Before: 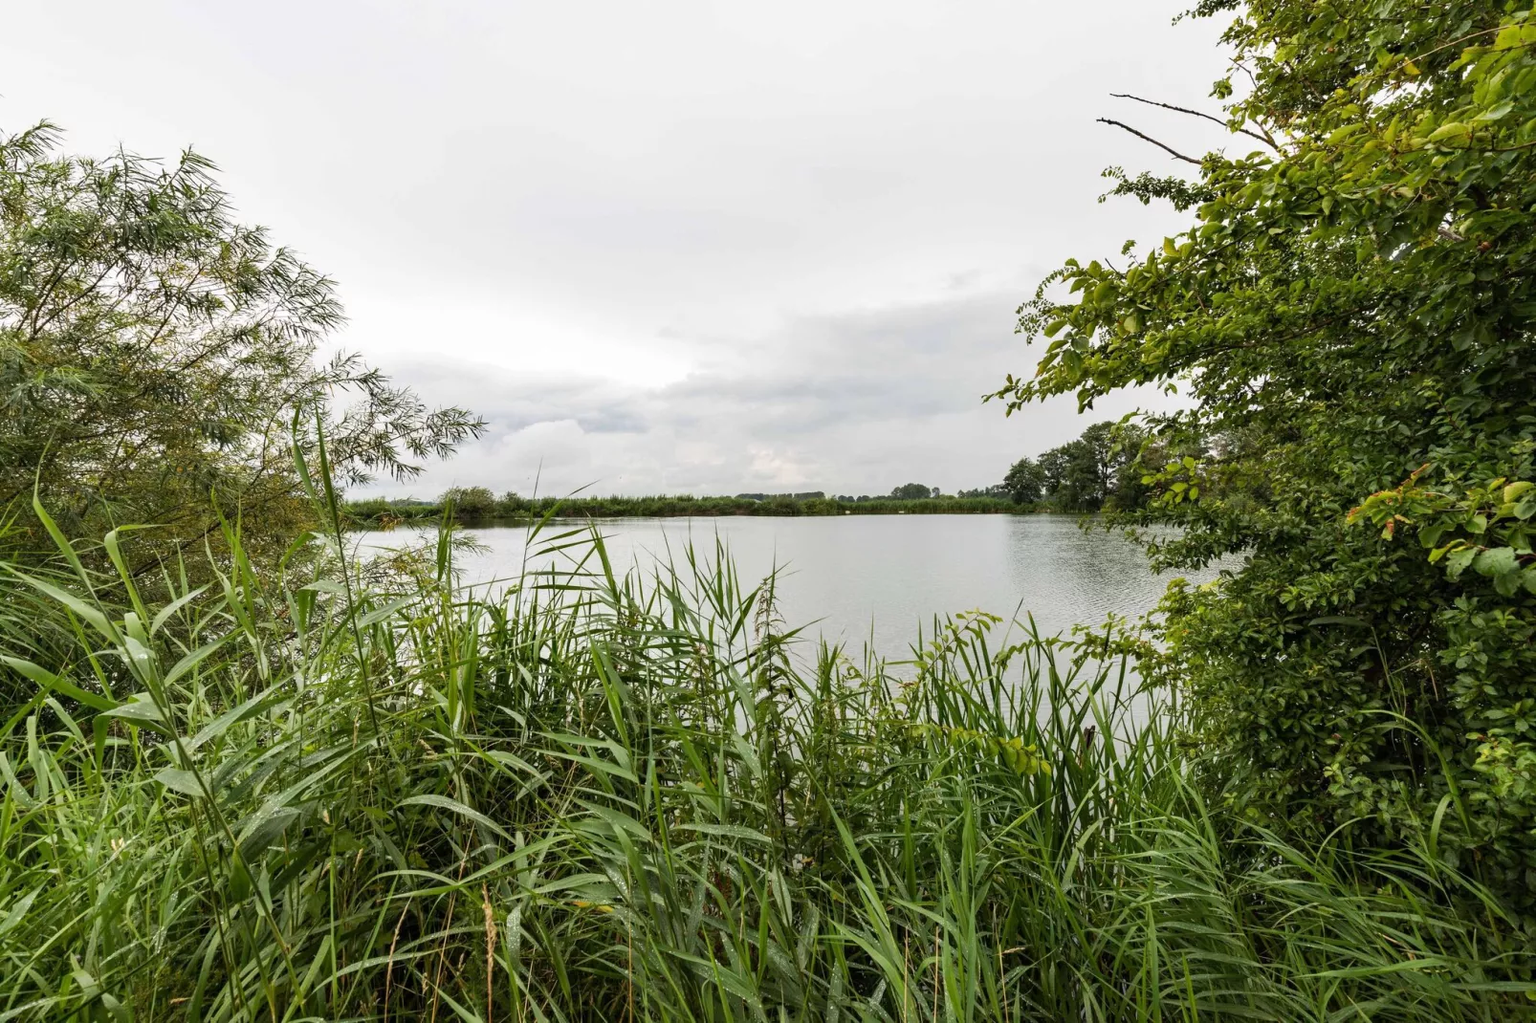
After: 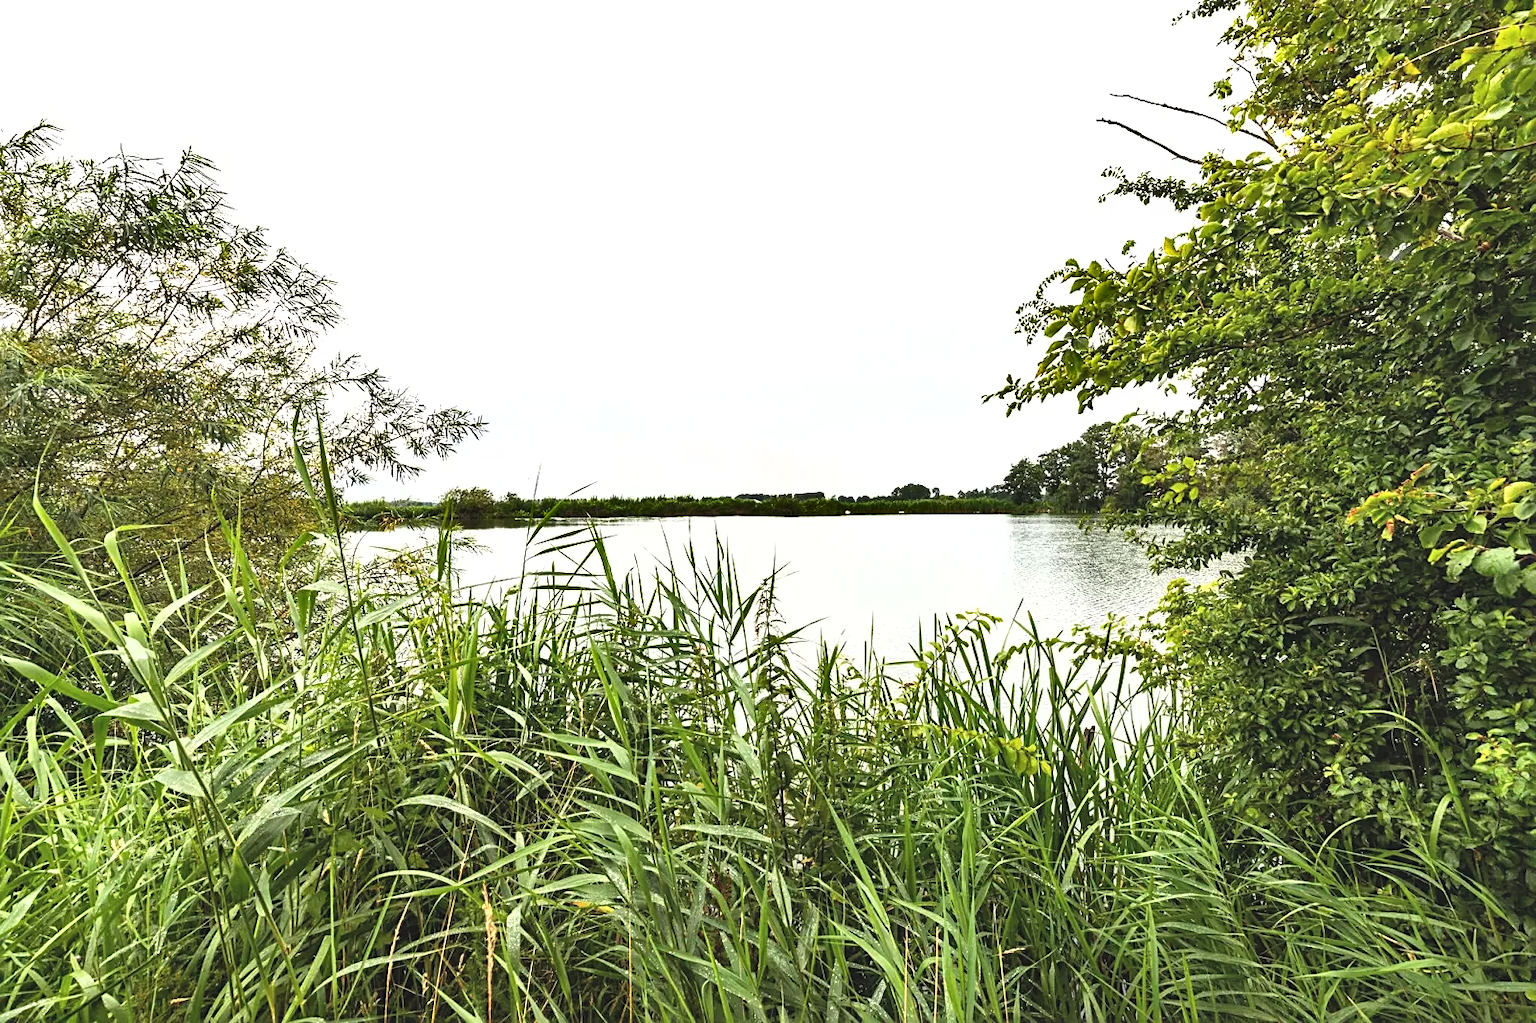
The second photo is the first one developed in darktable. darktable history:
shadows and highlights: soften with gaussian
exposure: black level correction -0.005, exposure 1.008 EV, compensate highlight preservation false
sharpen: on, module defaults
